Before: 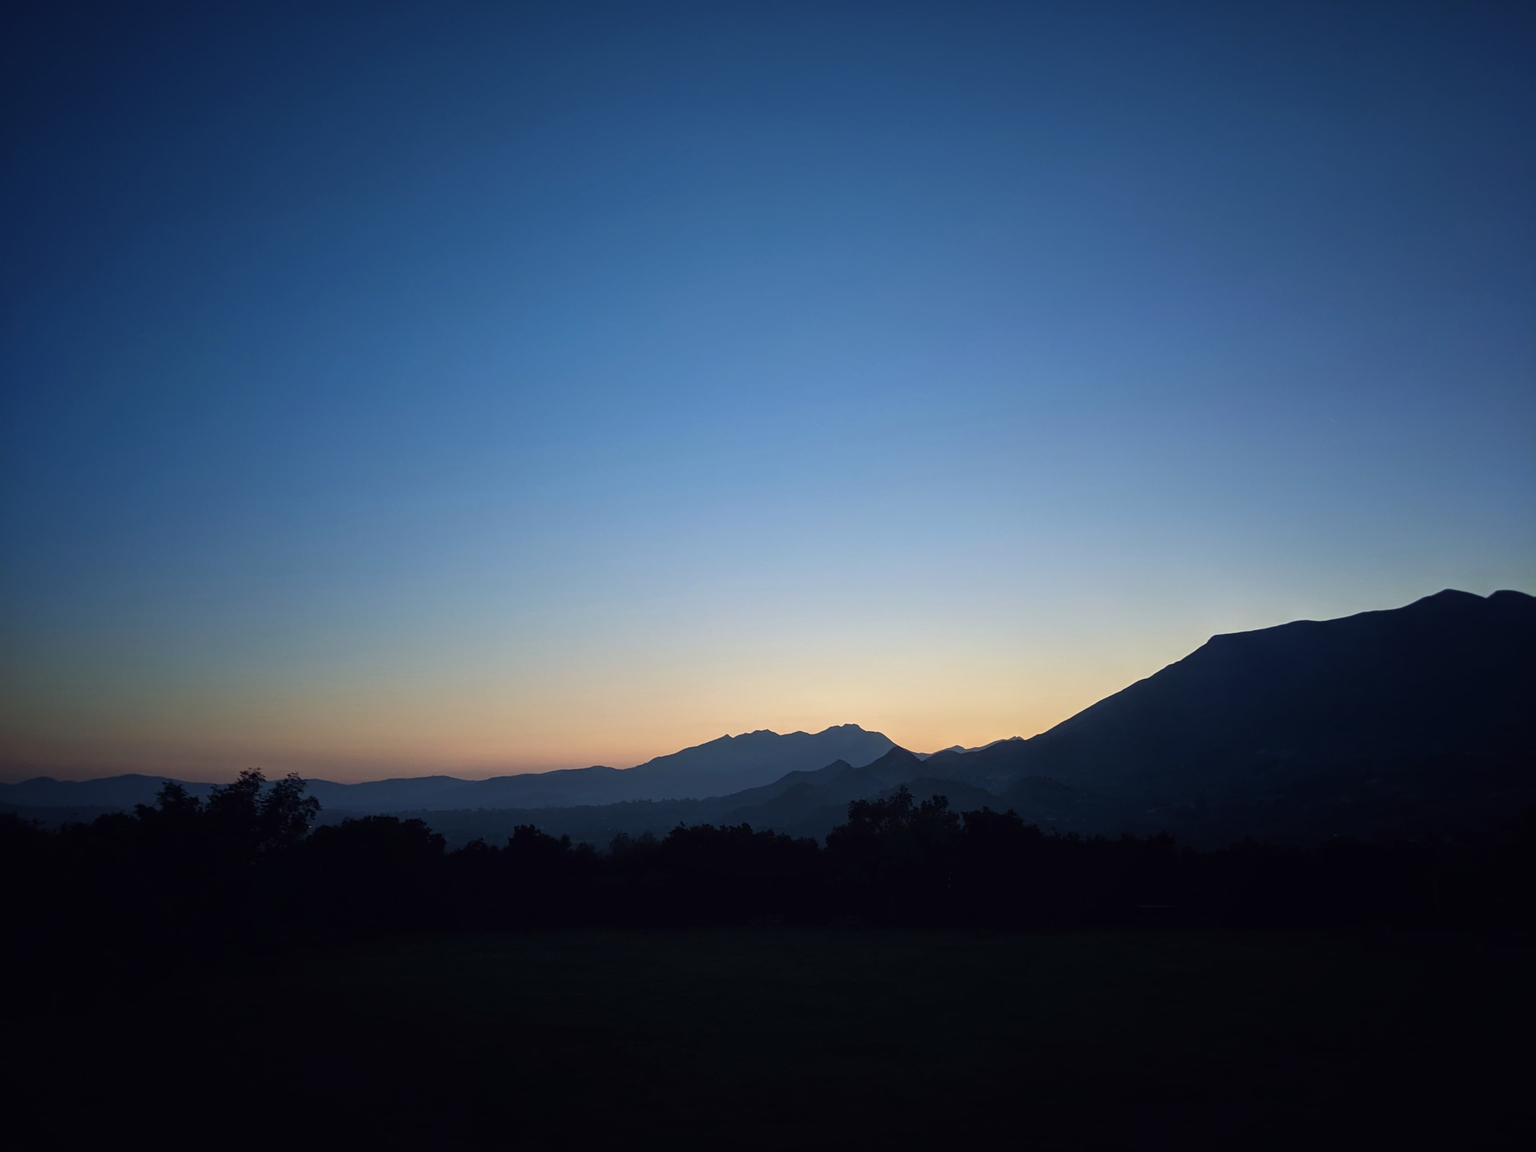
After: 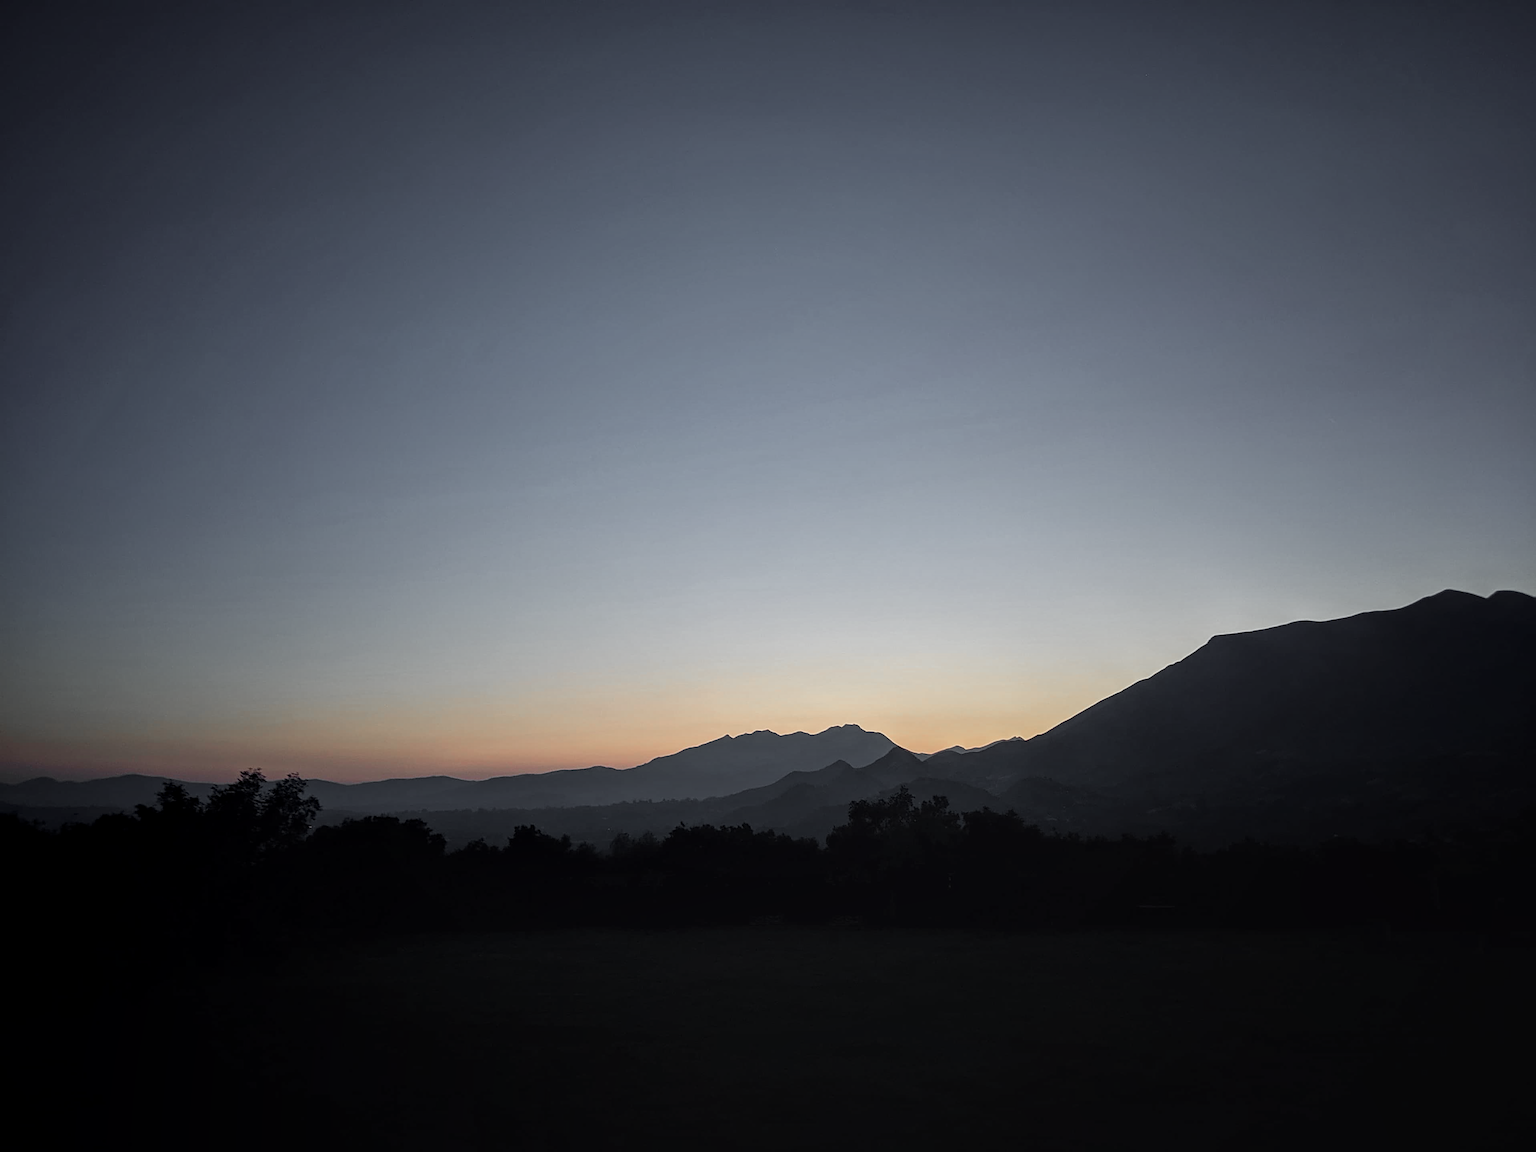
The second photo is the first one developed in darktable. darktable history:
sharpen: on, module defaults
local contrast: on, module defaults
color zones: curves: ch1 [(0, 0.638) (0.193, 0.442) (0.286, 0.15) (0.429, 0.14) (0.571, 0.142) (0.714, 0.154) (0.857, 0.175) (1, 0.638)]
split-toning: shadows › saturation 0.61, highlights › saturation 0.58, balance -28.74, compress 87.36%
